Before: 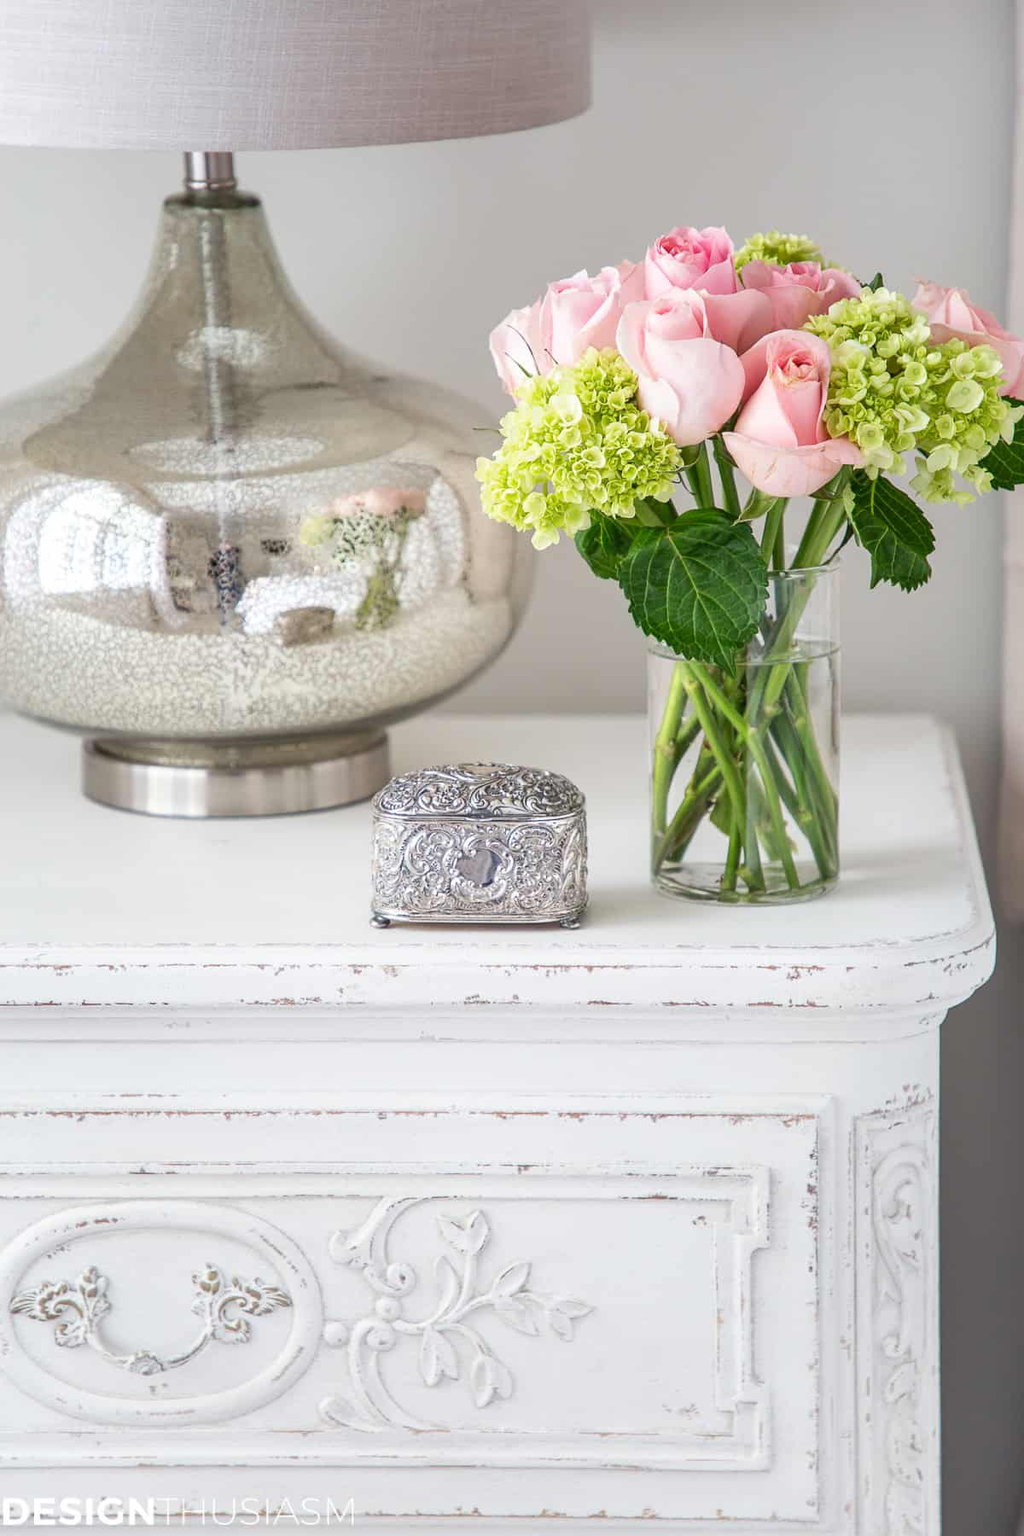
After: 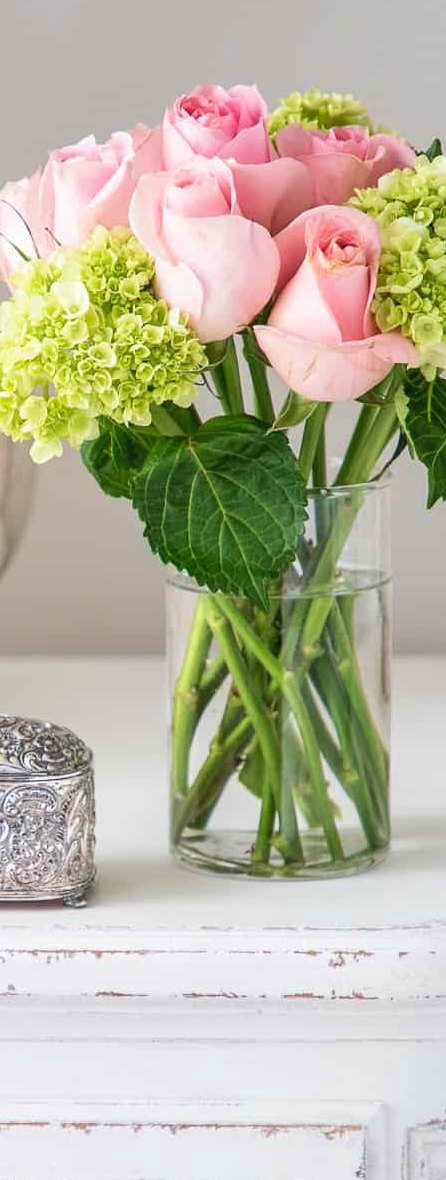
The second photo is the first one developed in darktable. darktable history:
crop and rotate: left 49.497%, top 10.092%, right 13.277%, bottom 24.317%
velvia: on, module defaults
